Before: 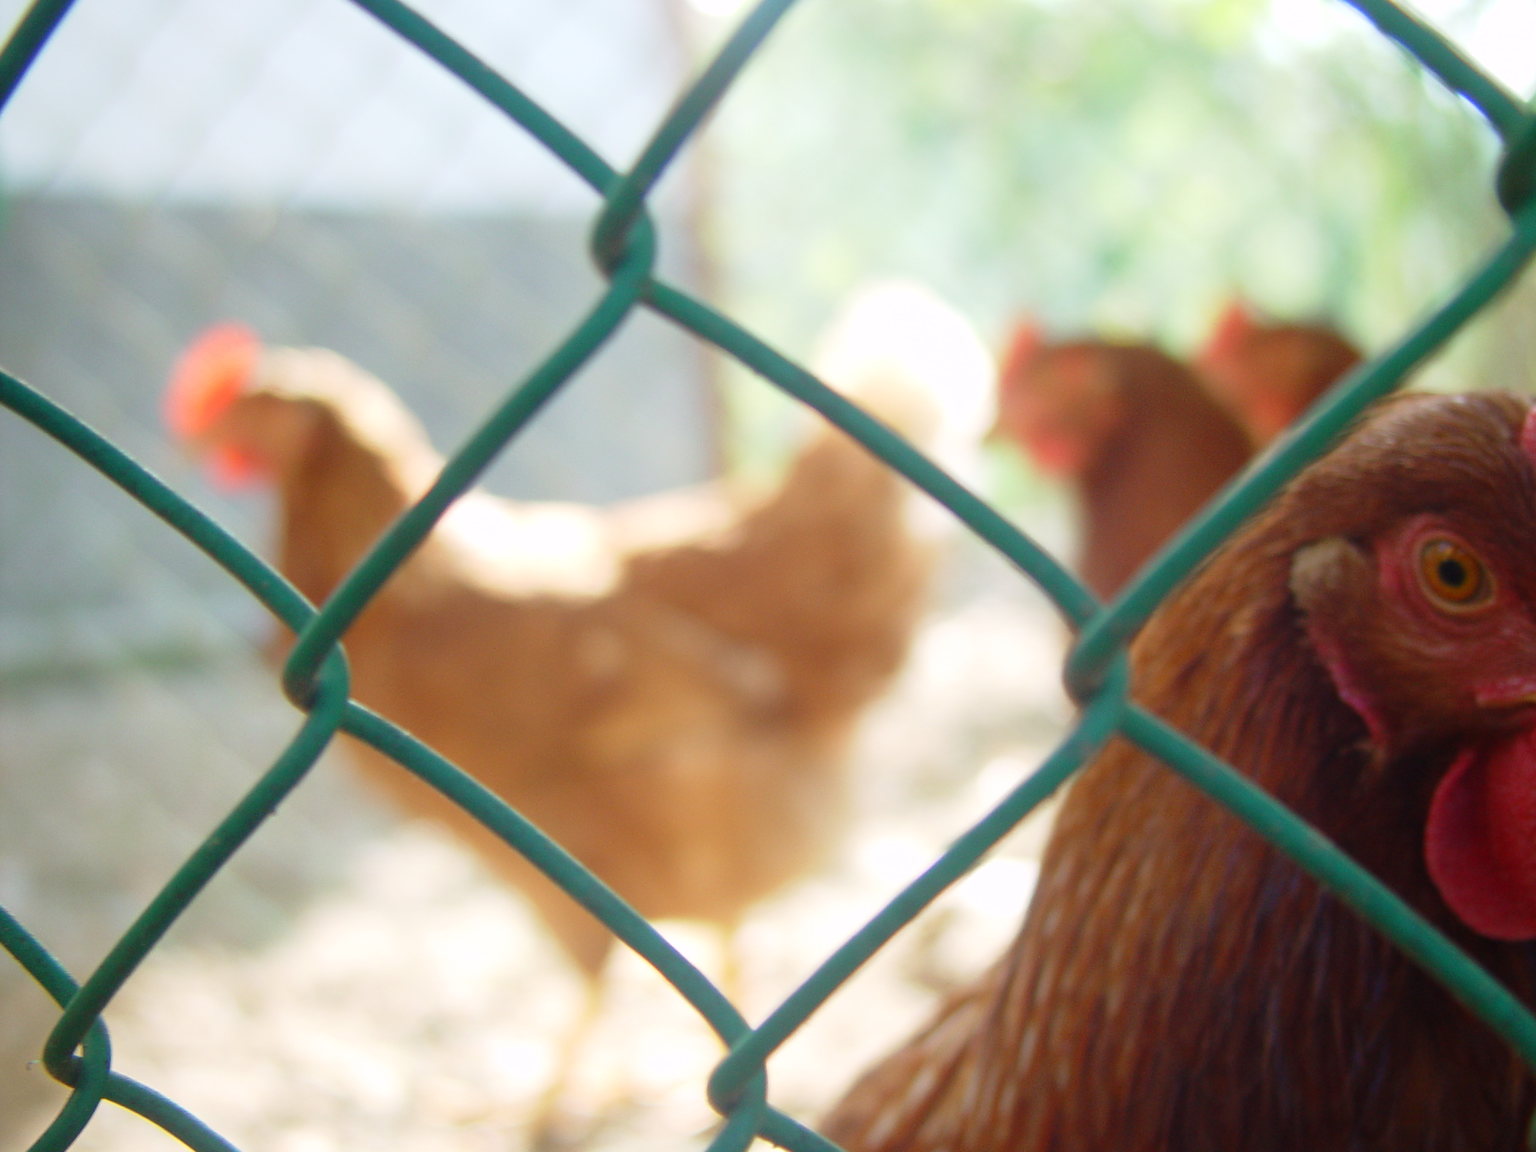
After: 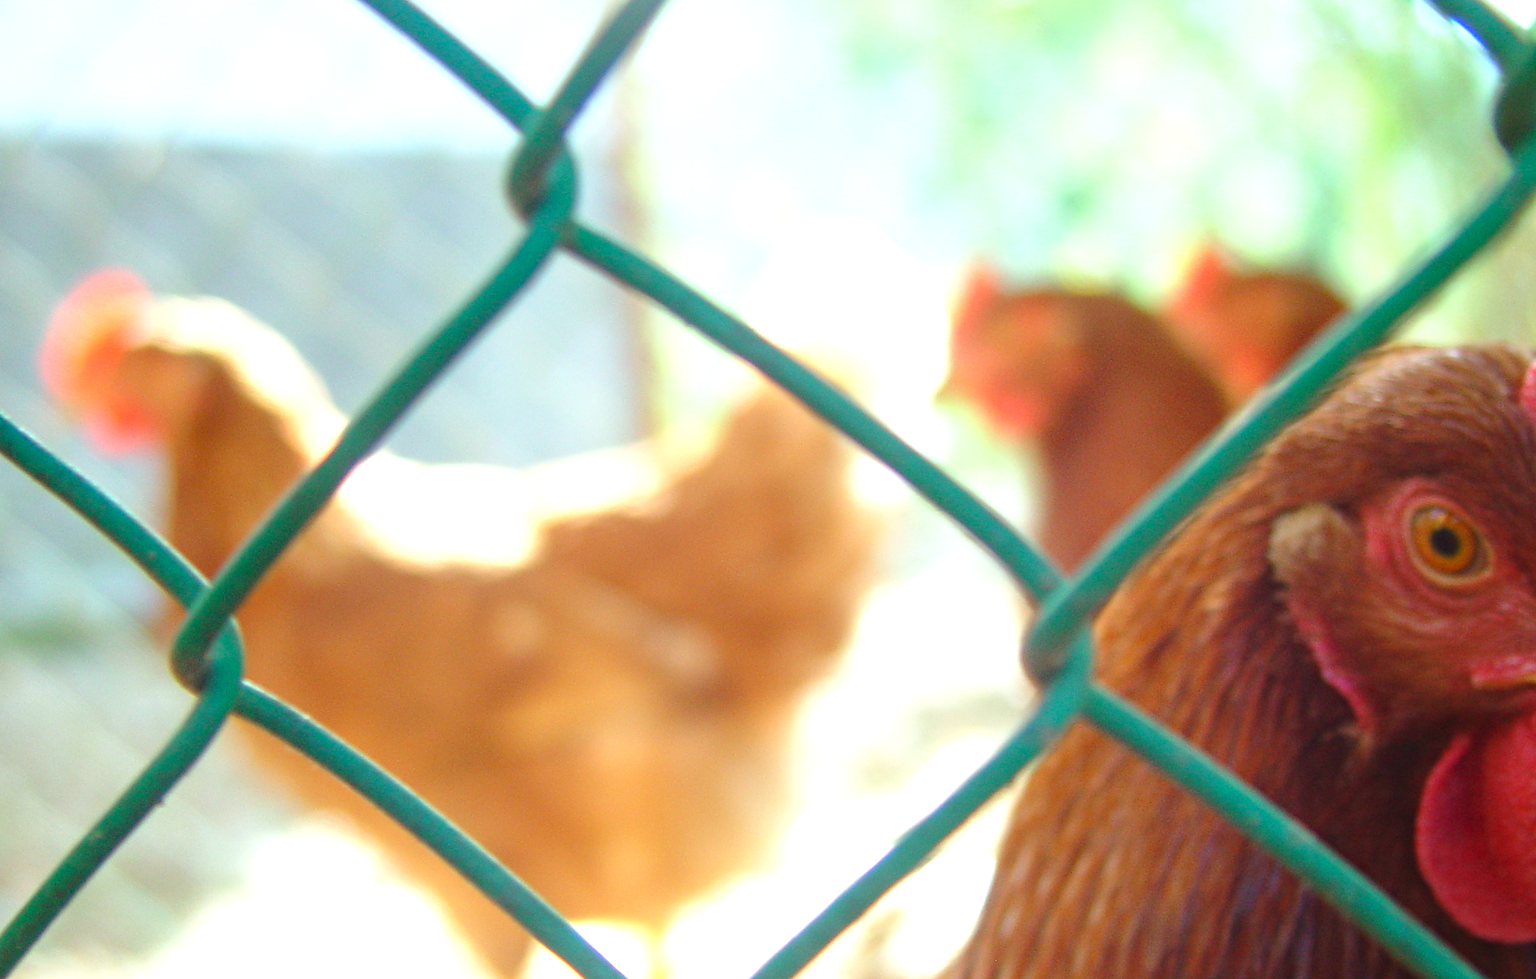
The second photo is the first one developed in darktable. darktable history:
color correction: highlights a* -4.98, highlights b* -3.41, shadows a* 3.95, shadows b* 4.33
haze removal: compatibility mode true, adaptive false
contrast brightness saturation: contrast -0.101, brightness 0.052, saturation 0.084
crop: left 8.207%, top 6.609%, bottom 15.328%
exposure: black level correction 0, exposure 0.698 EV, compensate exposure bias true, compensate highlight preservation false
local contrast: detail 130%
